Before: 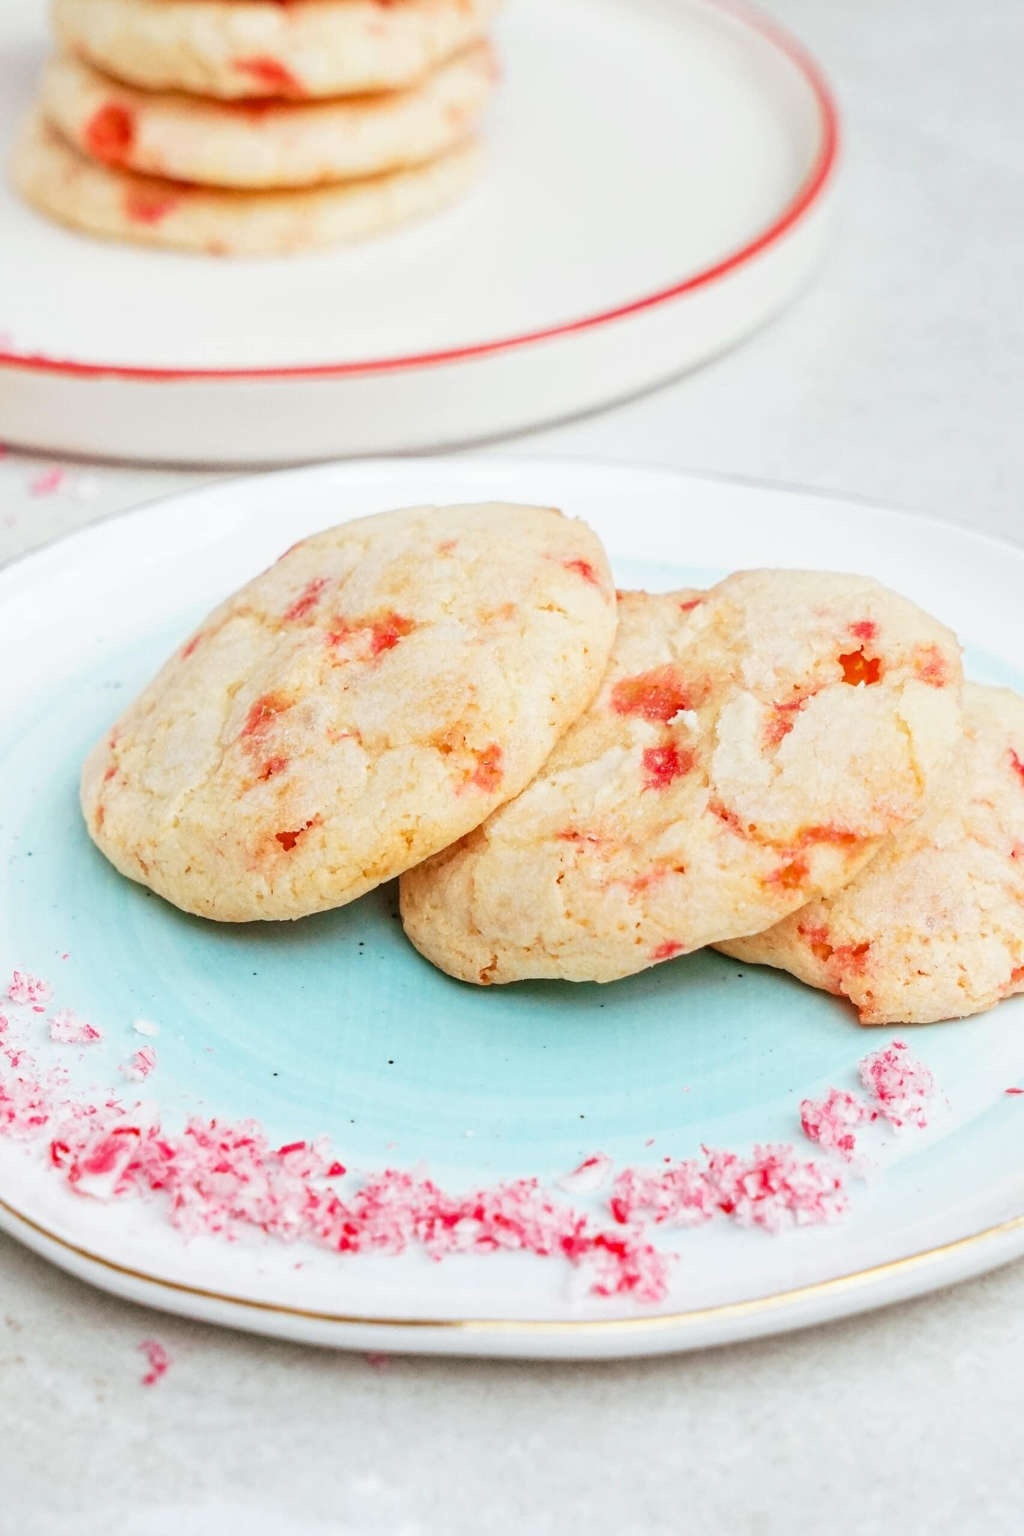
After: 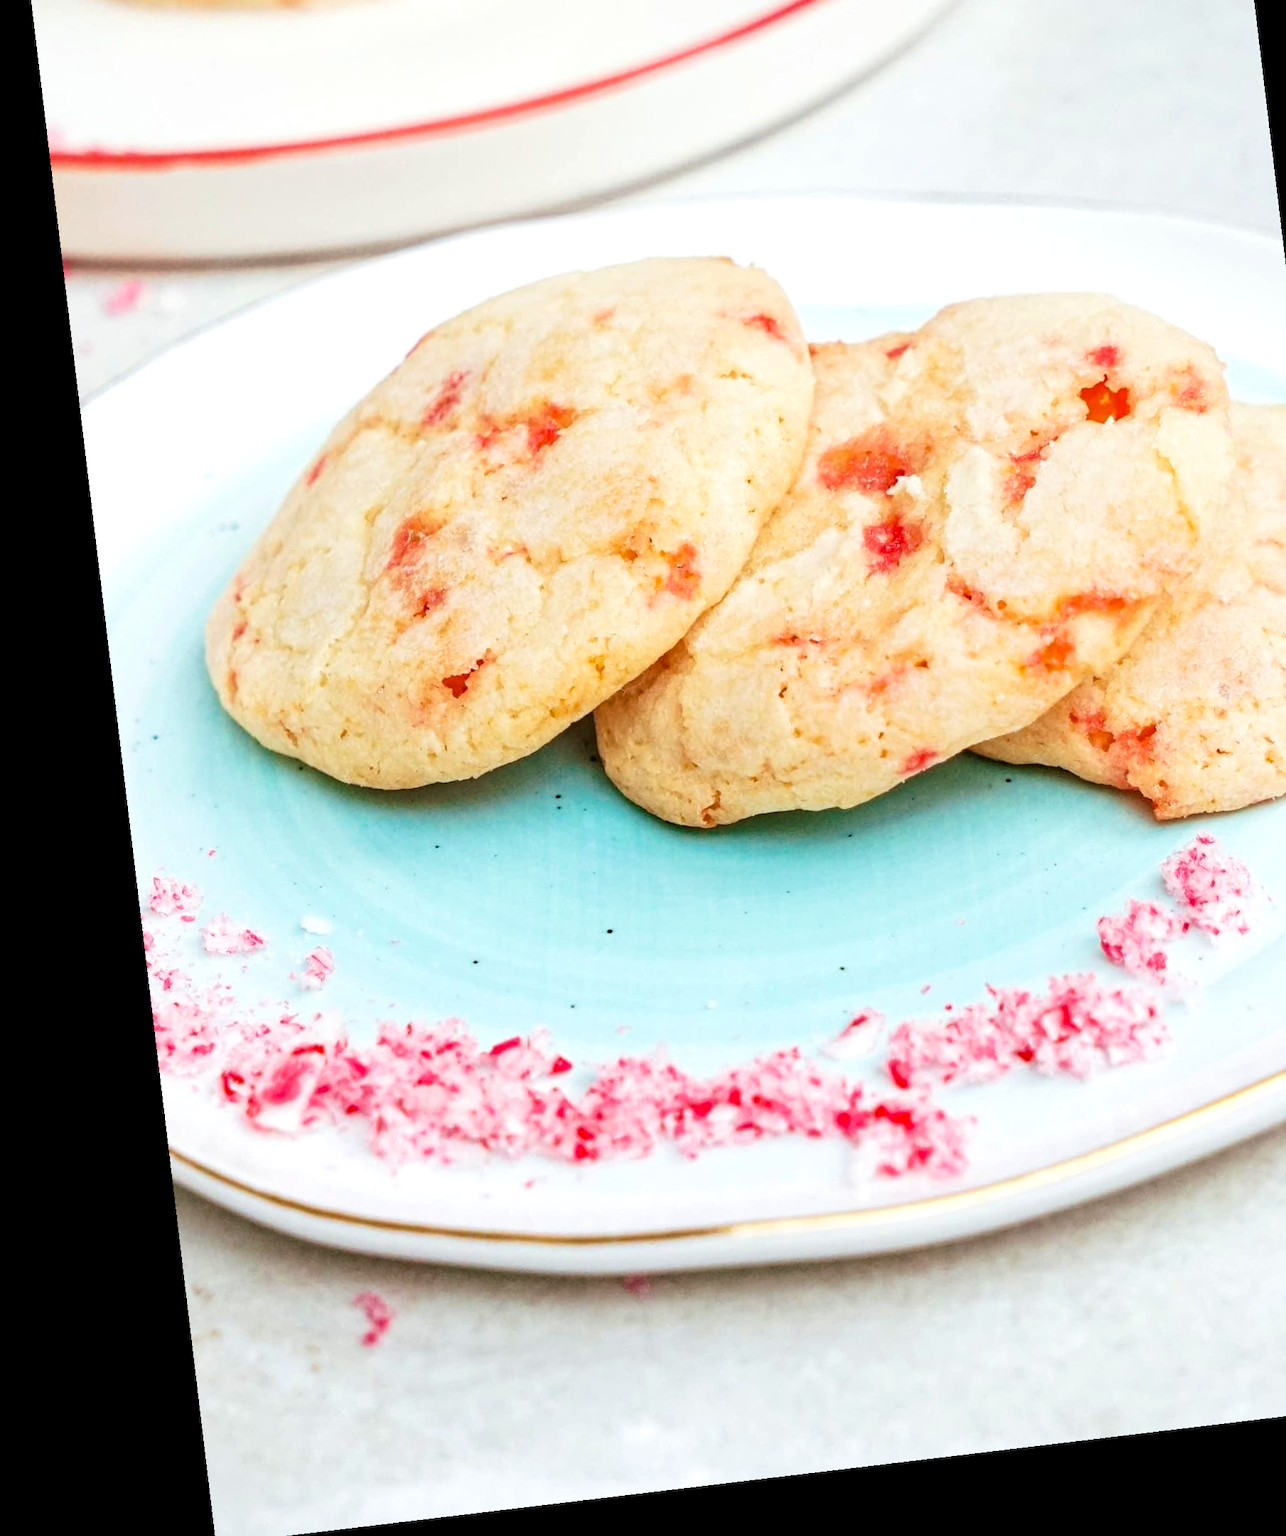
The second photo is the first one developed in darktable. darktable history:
rotate and perspective: rotation -6.83°, automatic cropping off
exposure: exposure 0.2 EV, compensate highlight preservation false
crop: top 20.916%, right 9.437%, bottom 0.316%
velvia: on, module defaults
haze removal: compatibility mode true, adaptive false
